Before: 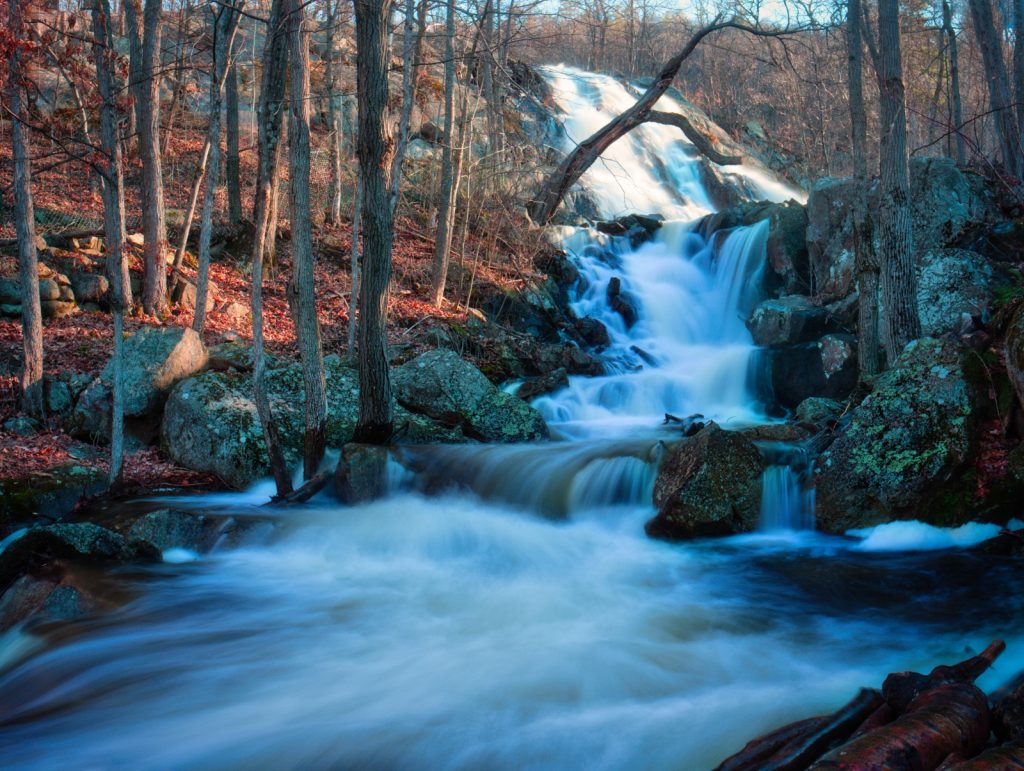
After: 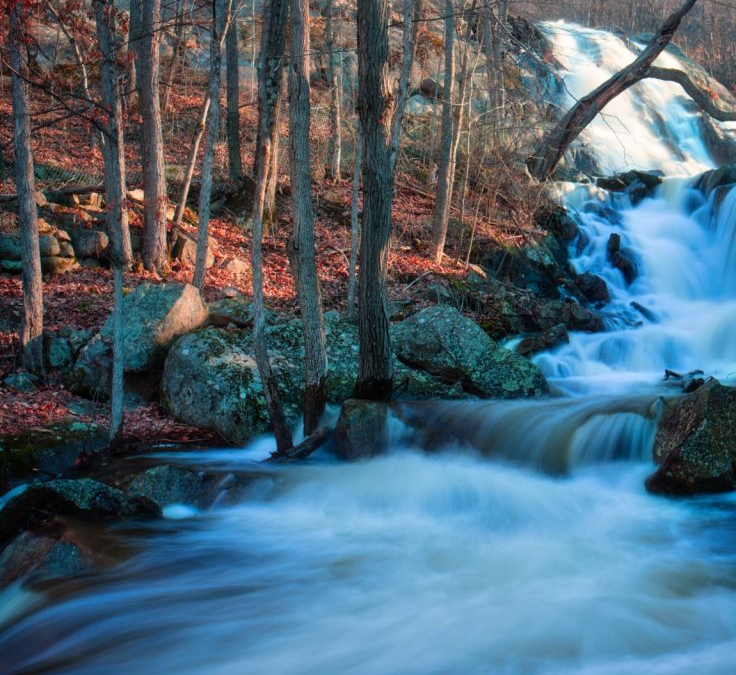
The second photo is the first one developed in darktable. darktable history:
crop: top 5.803%, right 27.864%, bottom 5.804%
tone equalizer: on, module defaults
